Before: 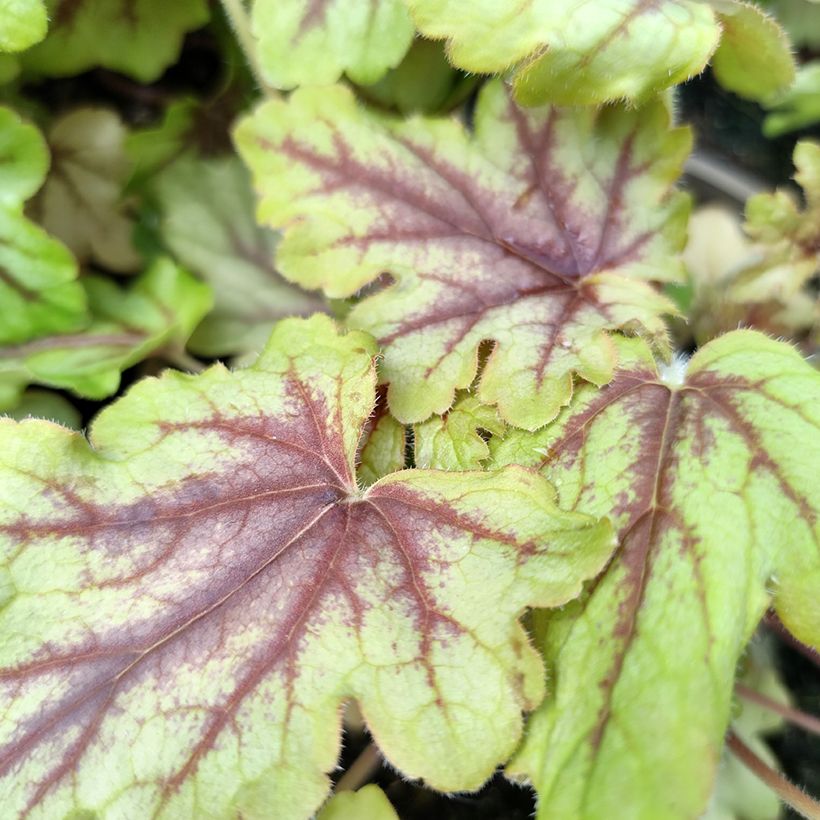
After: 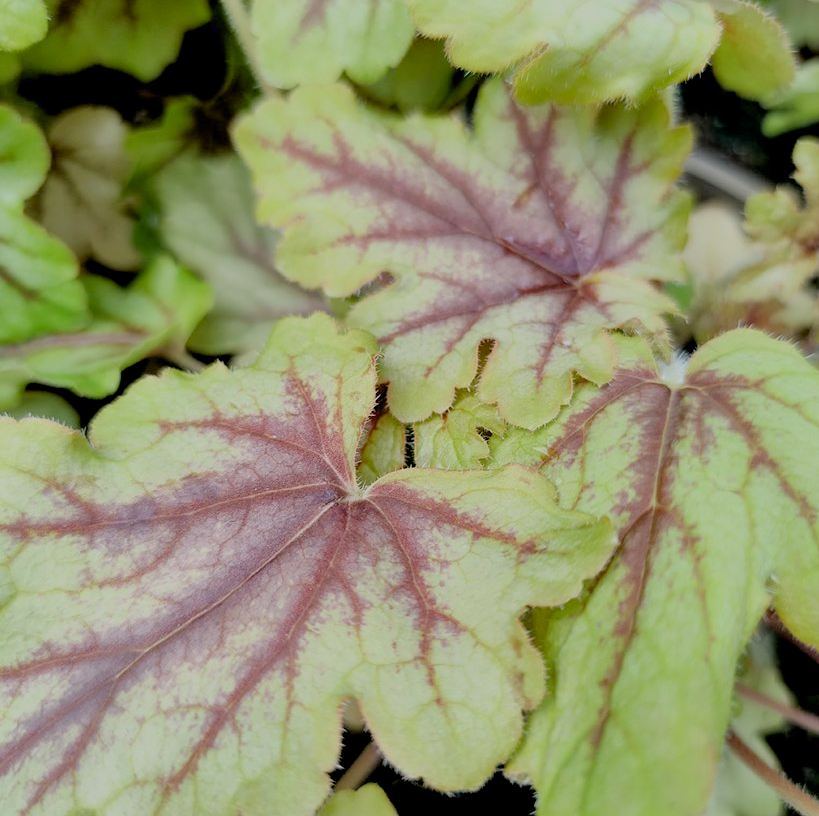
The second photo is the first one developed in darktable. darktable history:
exposure: black level correction 0.012, compensate highlight preservation false
crop: top 0.208%, bottom 0.187%
filmic rgb: black relative exposure -6.6 EV, white relative exposure 4.71 EV, hardness 3.13, contrast 0.8
